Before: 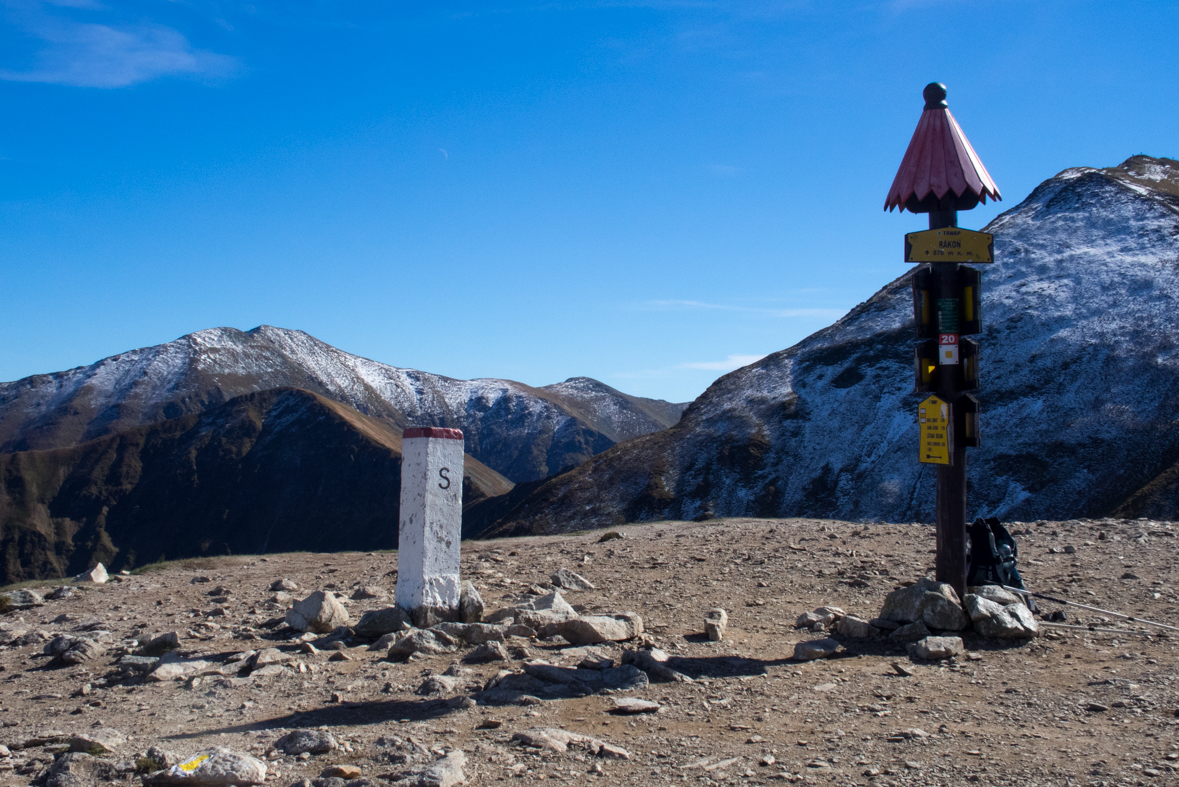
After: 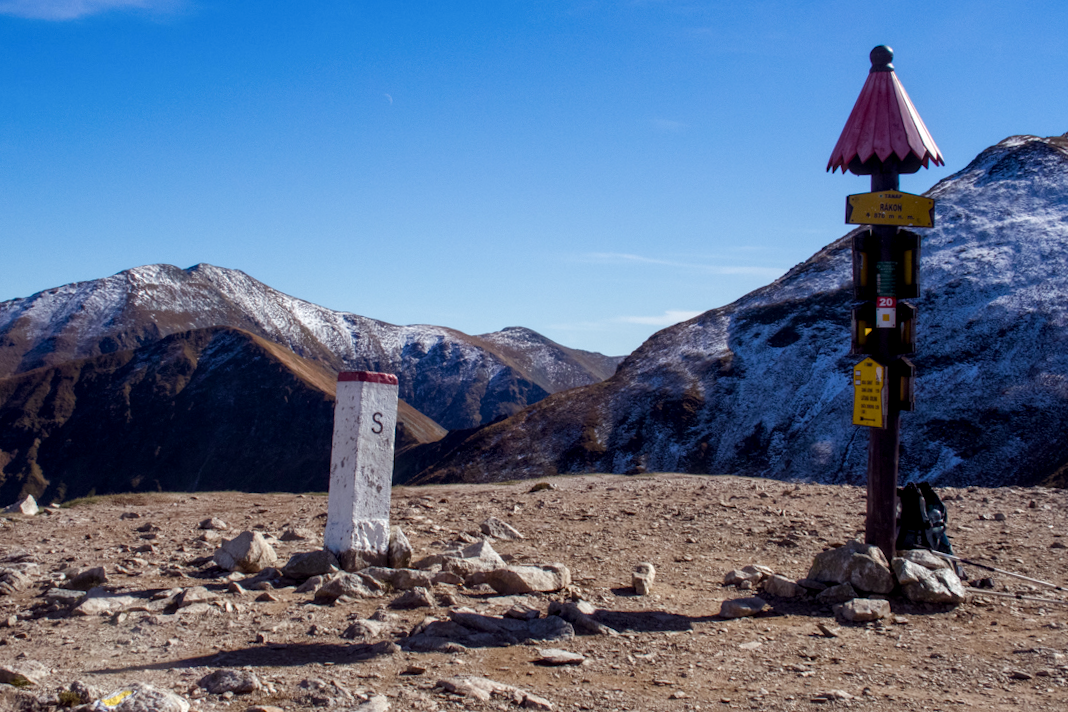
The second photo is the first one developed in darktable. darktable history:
contrast brightness saturation: saturation -0.062
exposure: black level correction 0.001, exposure 0.016 EV, compensate highlight preservation false
tone curve: color space Lab, independent channels, preserve colors none
crop and rotate: angle -2.08°, left 3.086%, top 4.093%, right 1.385%, bottom 0.5%
color balance rgb: power › chroma 1.061%, power › hue 28.43°, perceptual saturation grading › global saturation 24.955%, perceptual saturation grading › highlights -50.18%, perceptual saturation grading › shadows 30.288%, perceptual brilliance grading › global brilliance 2.7%, perceptual brilliance grading › highlights -2.262%, perceptual brilliance grading › shadows 2.531%, global vibrance 9.234%
local contrast: on, module defaults
